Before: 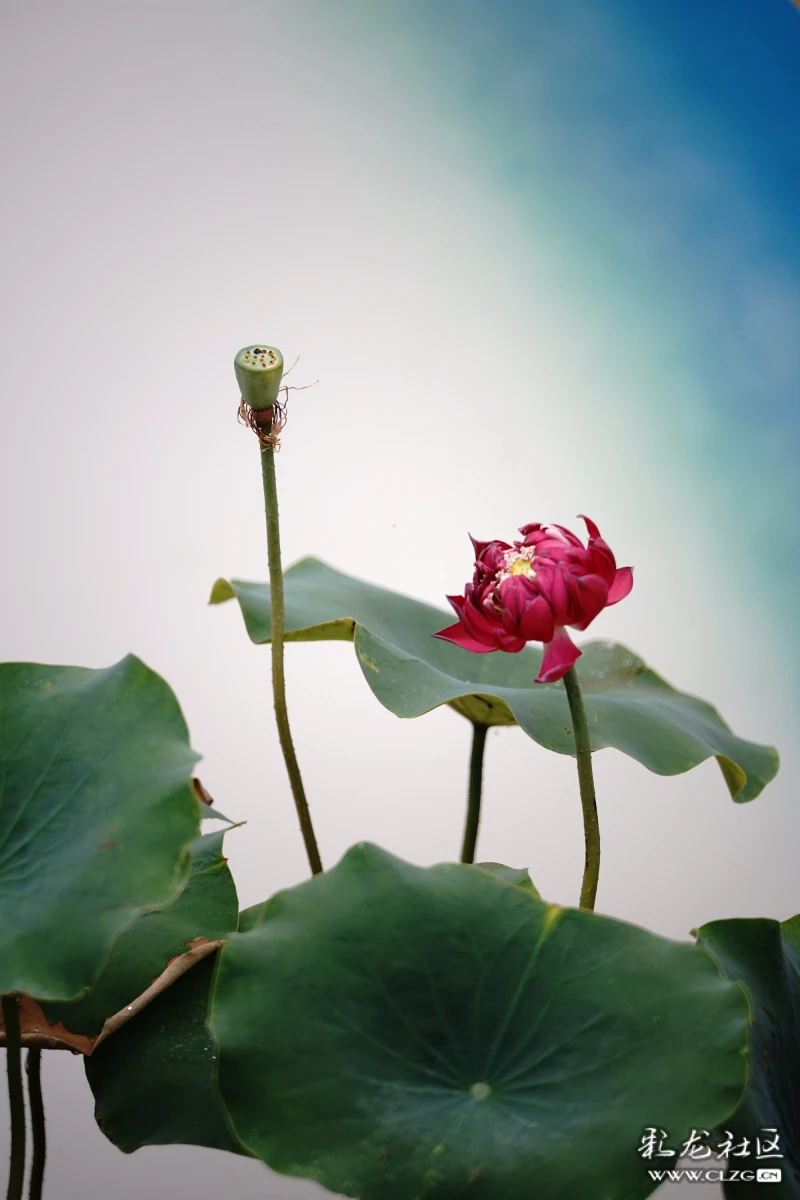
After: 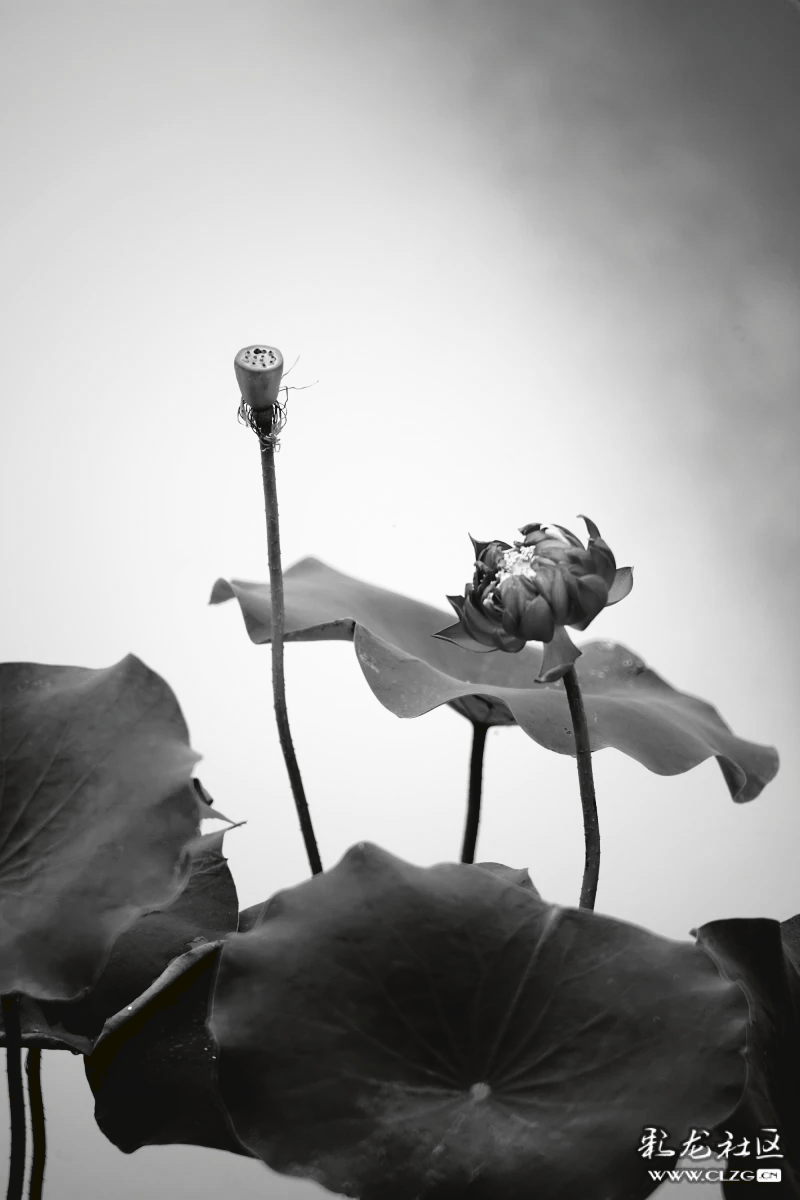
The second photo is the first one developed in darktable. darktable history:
tone curve: curves: ch0 [(0, 0) (0.003, 0.047) (0.011, 0.047) (0.025, 0.047) (0.044, 0.049) (0.069, 0.051) (0.1, 0.062) (0.136, 0.086) (0.177, 0.125) (0.224, 0.178) (0.277, 0.246) (0.335, 0.324) (0.399, 0.407) (0.468, 0.48) (0.543, 0.57) (0.623, 0.675) (0.709, 0.772) (0.801, 0.876) (0.898, 0.963) (1, 1)], preserve colors none
color look up table: target L [93.75, 90.94, 84.2, 85.27, 78.43, 70.23, 47.64, 49.64, 42.78, 30.01, 17.06, 200.09, 81.69, 79.52, 71.47, 70.73, 61.96, 59.92, 54.76, 59.41, 36.85, 24.42, 23.22, 21.4, 96.54, 88.12, 87.41, 78.43, 66.62, 74.05, 67.37, 81.33, 66.62, 52.41, 49.9, 73.31, 38.24, 33.74, 7.247, 16.59, 89.53, 85.27, 78.43, 79.52, 74.42, 59.15, 52.8, 45.09, 24.42], target a [-0.003, -0.003, 0, -0.002, 0, 0.001, 0, 0, 0, 0.001, 0, 0, 0.001, 0.001, 0, 0.001, 0.001, 0.001, 0, 0.001, 0.001, 0, 0.001, 0.001, -0.002, 0 ×9, 0.001, 0, 0, 0.001, -0.359, 0, -0.003, -0.002, 0, 0.001, 0, 0.001, 0, 0.001, 0], target b [0.025, 0.025, 0.002, 0.024, 0.002, -0.005, 0, 0, 0, -0.004, -0.001, 0, 0.001, -0.006, 0.001, -0.005, -0.005, -0.005, 0, -0.005, -0.004, -0.001, -0.004, -0.004, 0.025, 0.001, 0.001, 0.002, 0.001, 0.001, 0.001, 0.002, 0.001, 0, -0.005, 0.001, 0, -0.004, 4.428, -0.002, 0.025, 0.024, 0.002, -0.006, 0.001, -0.005, 0, -0.004, -0.001], num patches 49
